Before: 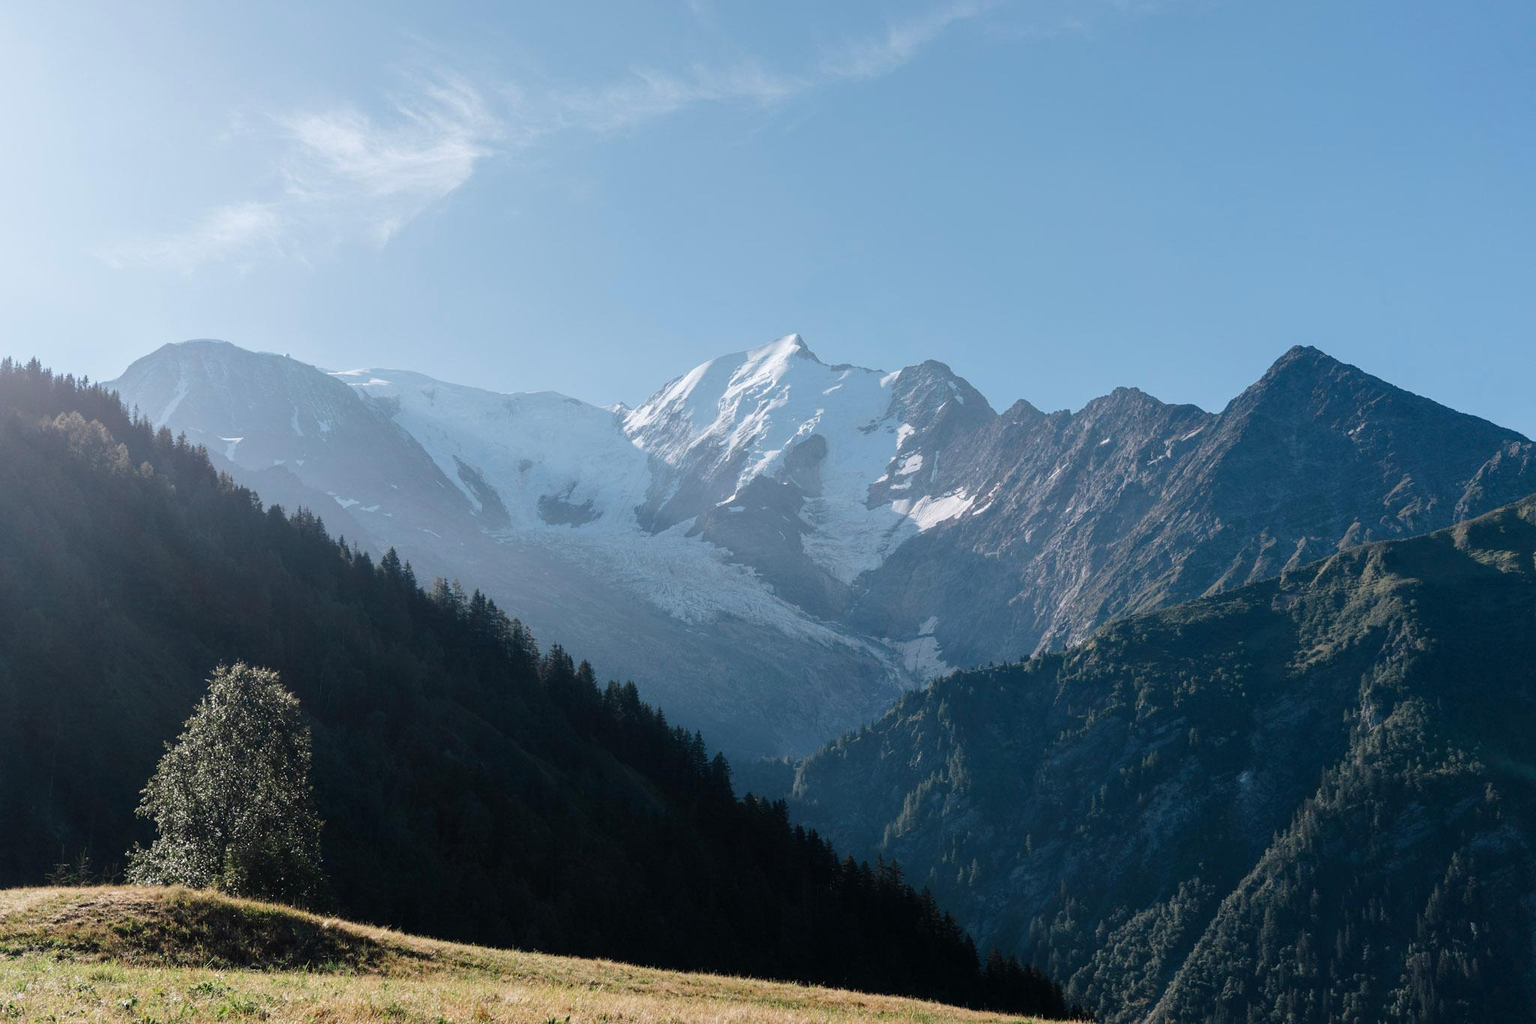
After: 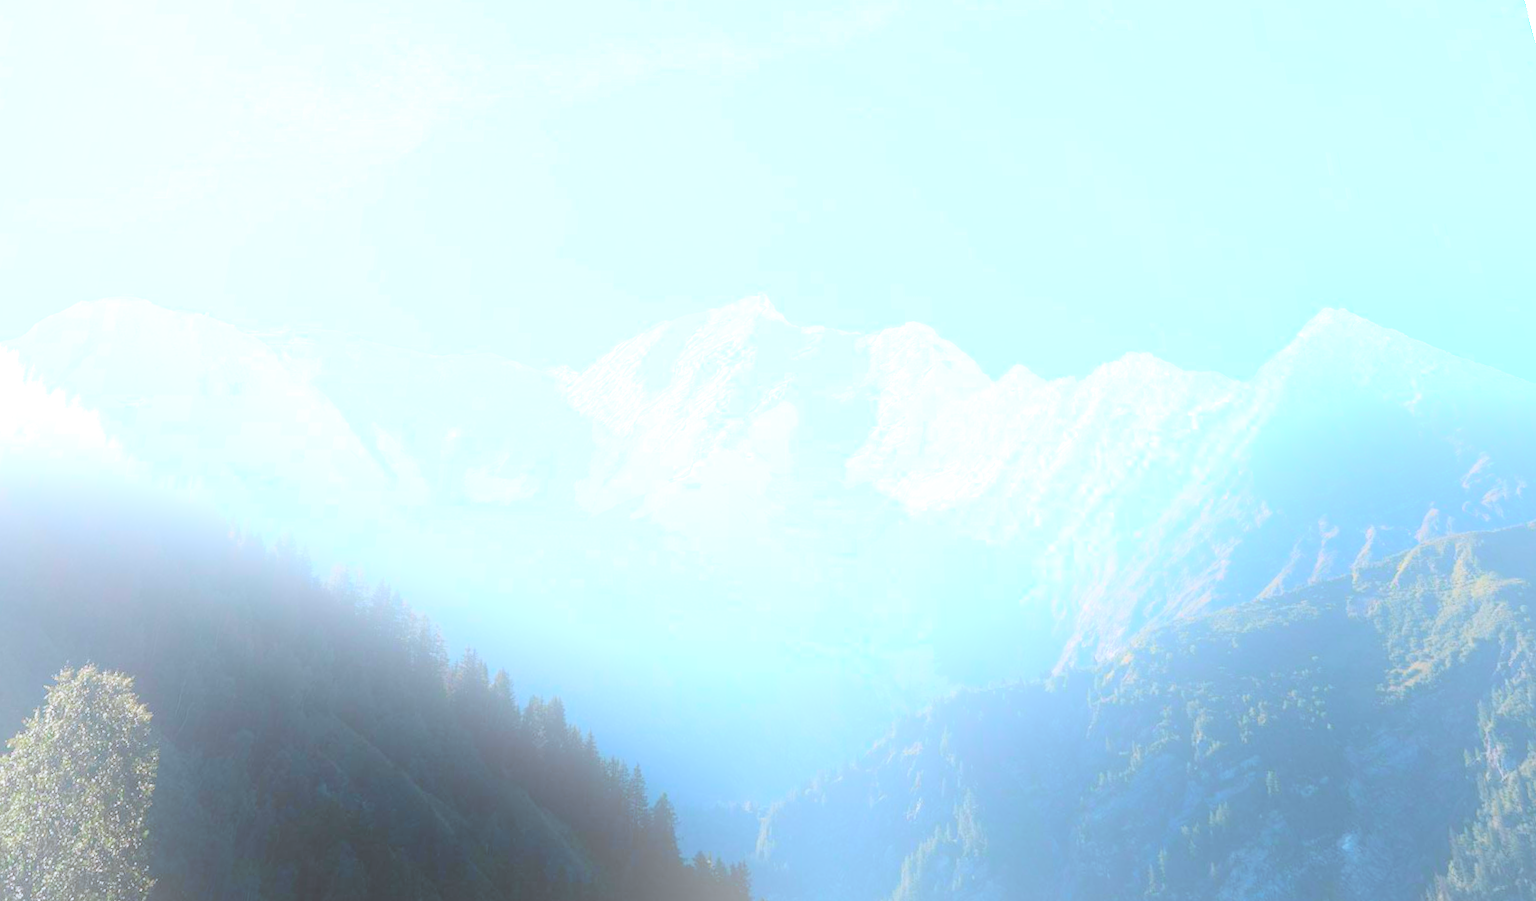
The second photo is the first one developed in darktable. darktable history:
contrast brightness saturation: contrast 0.07, brightness 0.18, saturation 0.4
crop: bottom 24.988%
rotate and perspective: rotation 0.72°, lens shift (vertical) -0.352, lens shift (horizontal) -0.051, crop left 0.152, crop right 0.859, crop top 0.019, crop bottom 0.964
bloom: size 25%, threshold 5%, strength 90%
color correction: highlights a* -0.772, highlights b* -8.92
